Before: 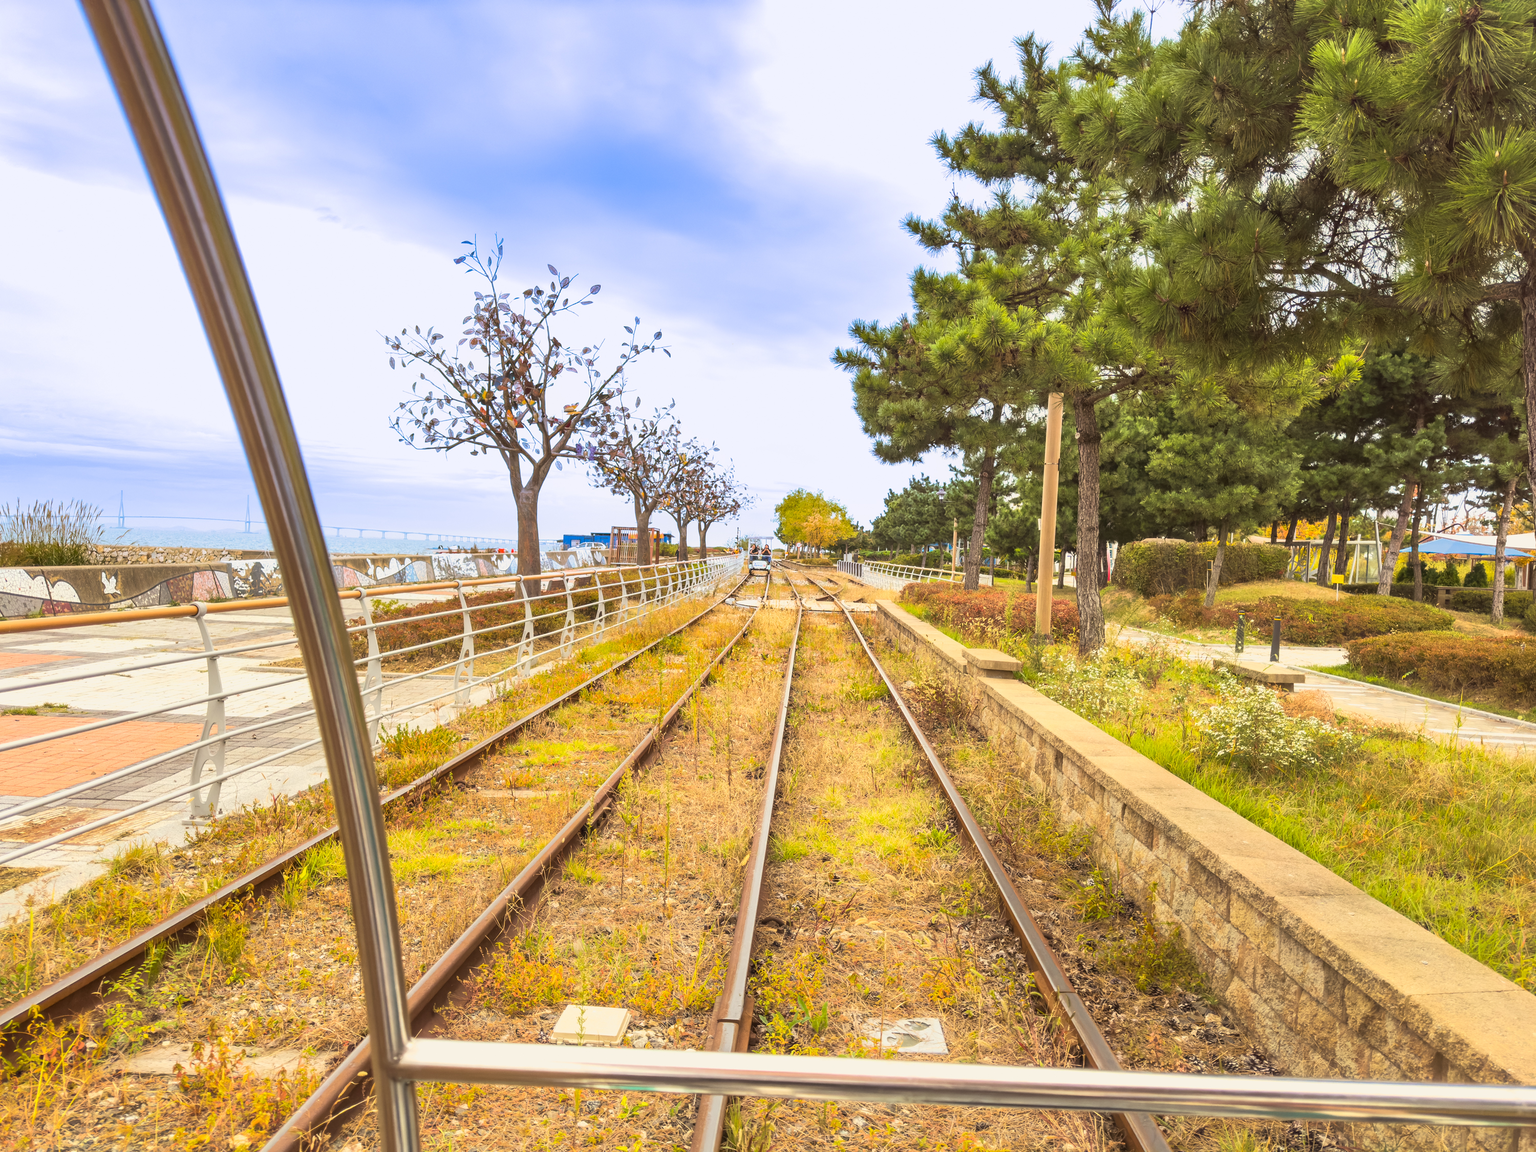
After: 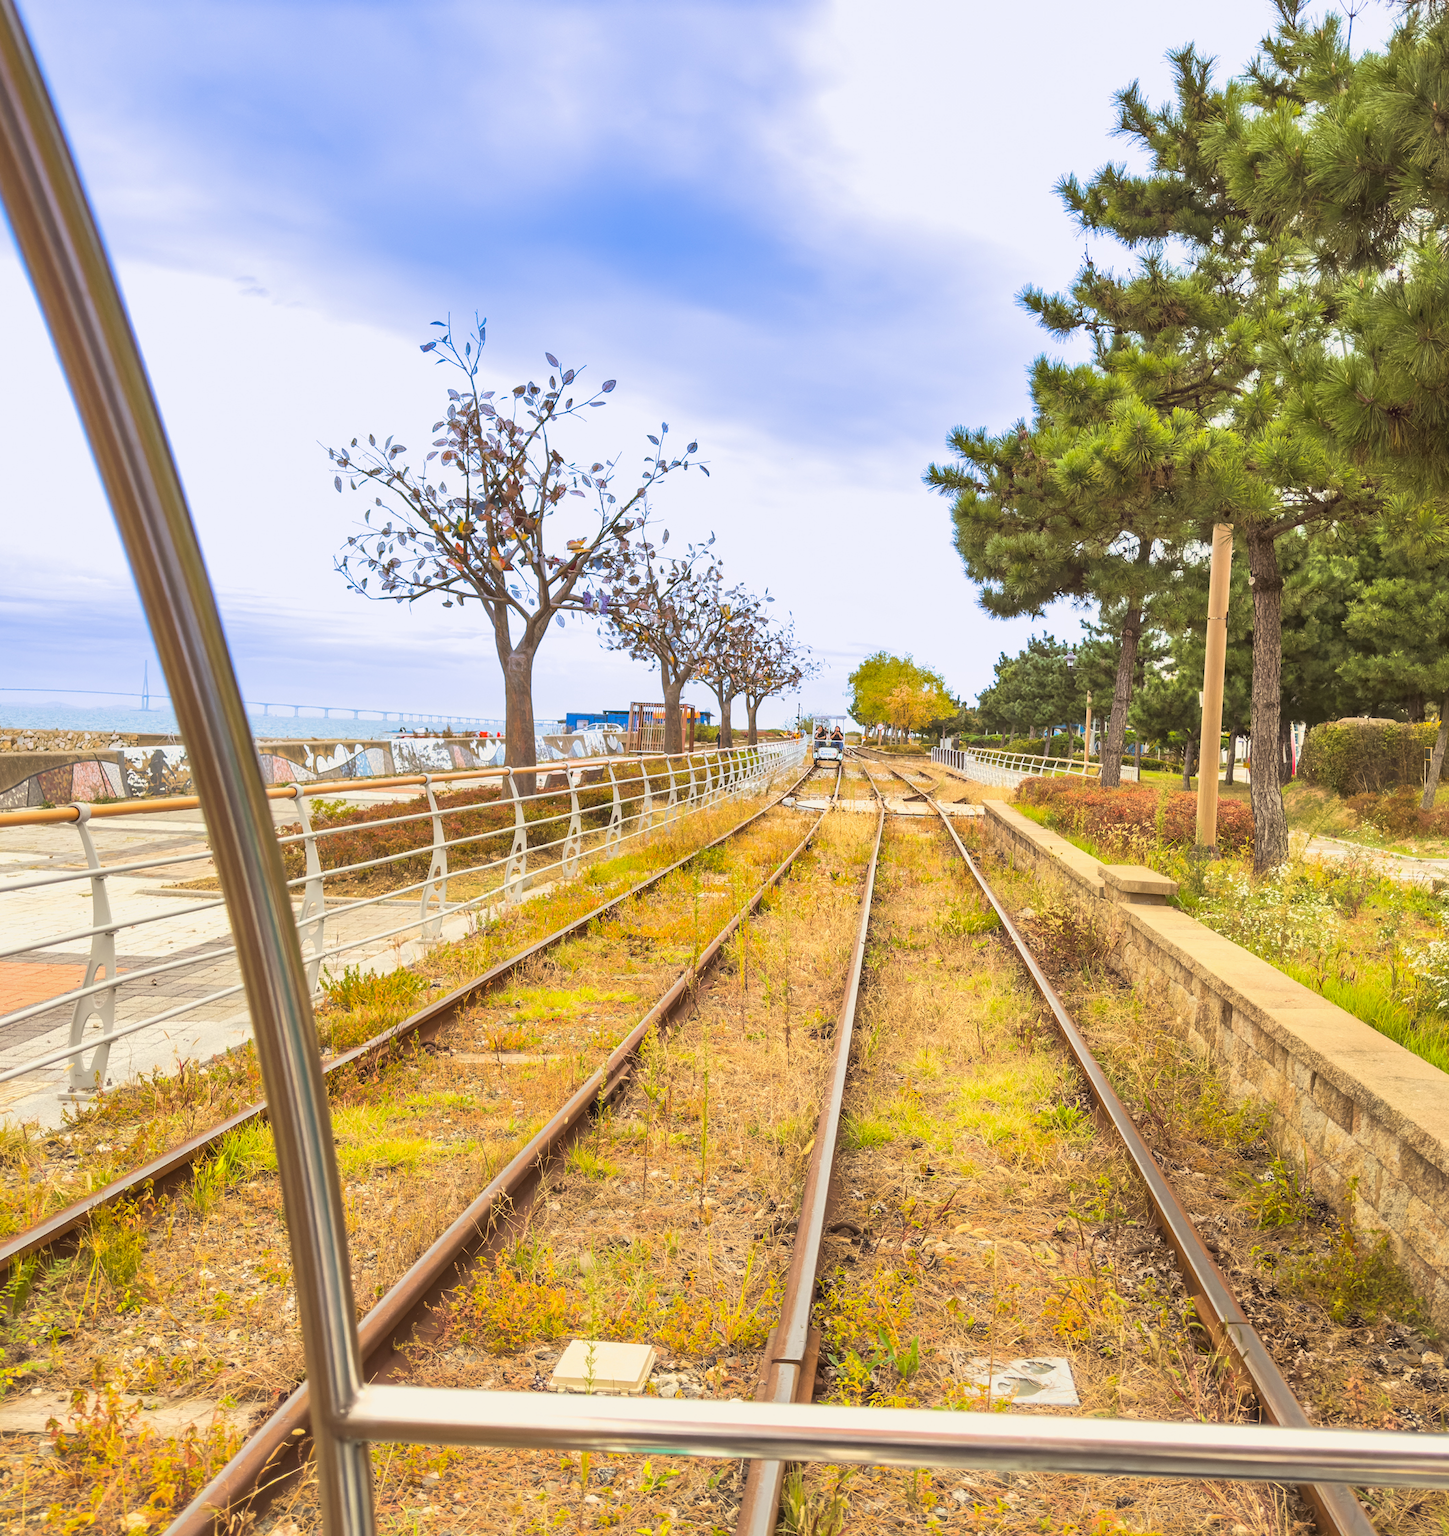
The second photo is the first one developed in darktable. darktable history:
shadows and highlights: shadows 25, highlights -25
crop and rotate: left 9.061%, right 20.142%
